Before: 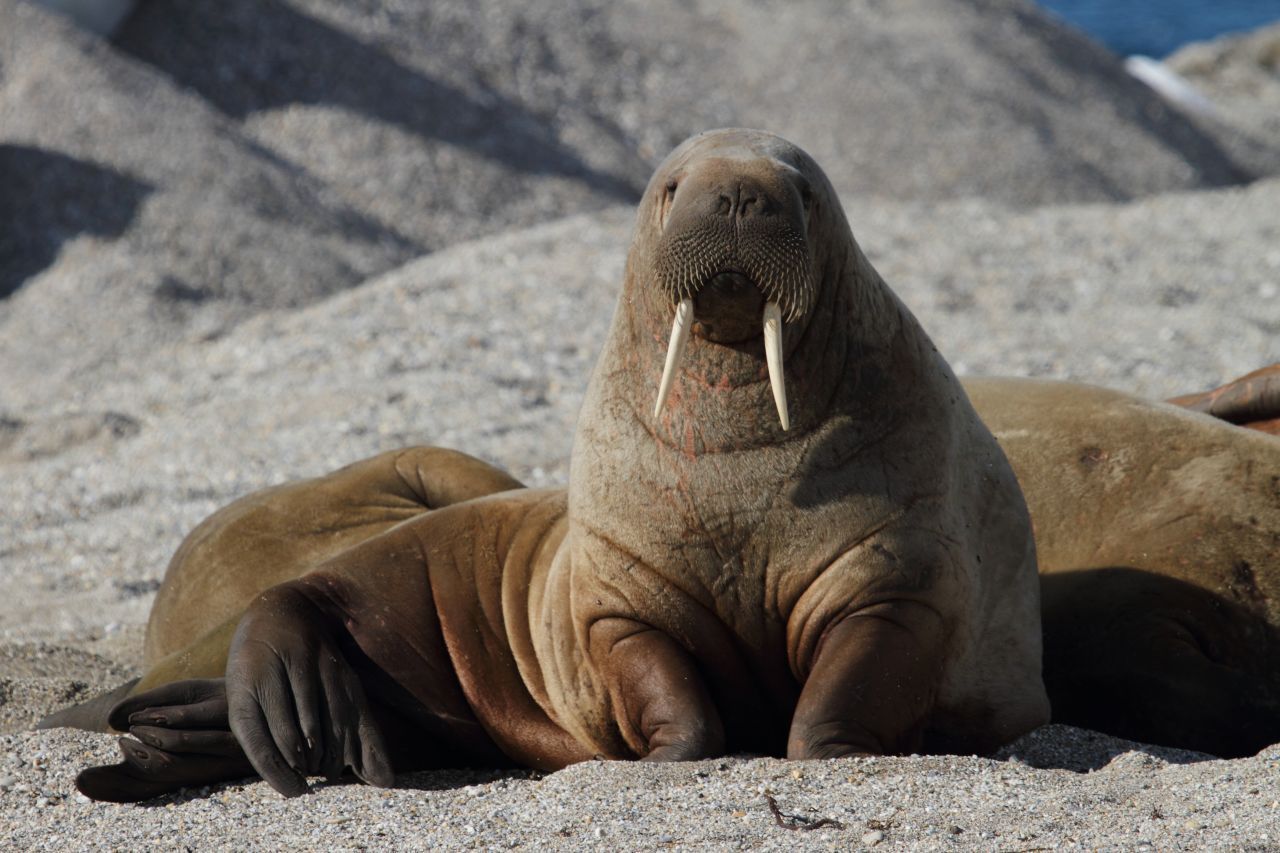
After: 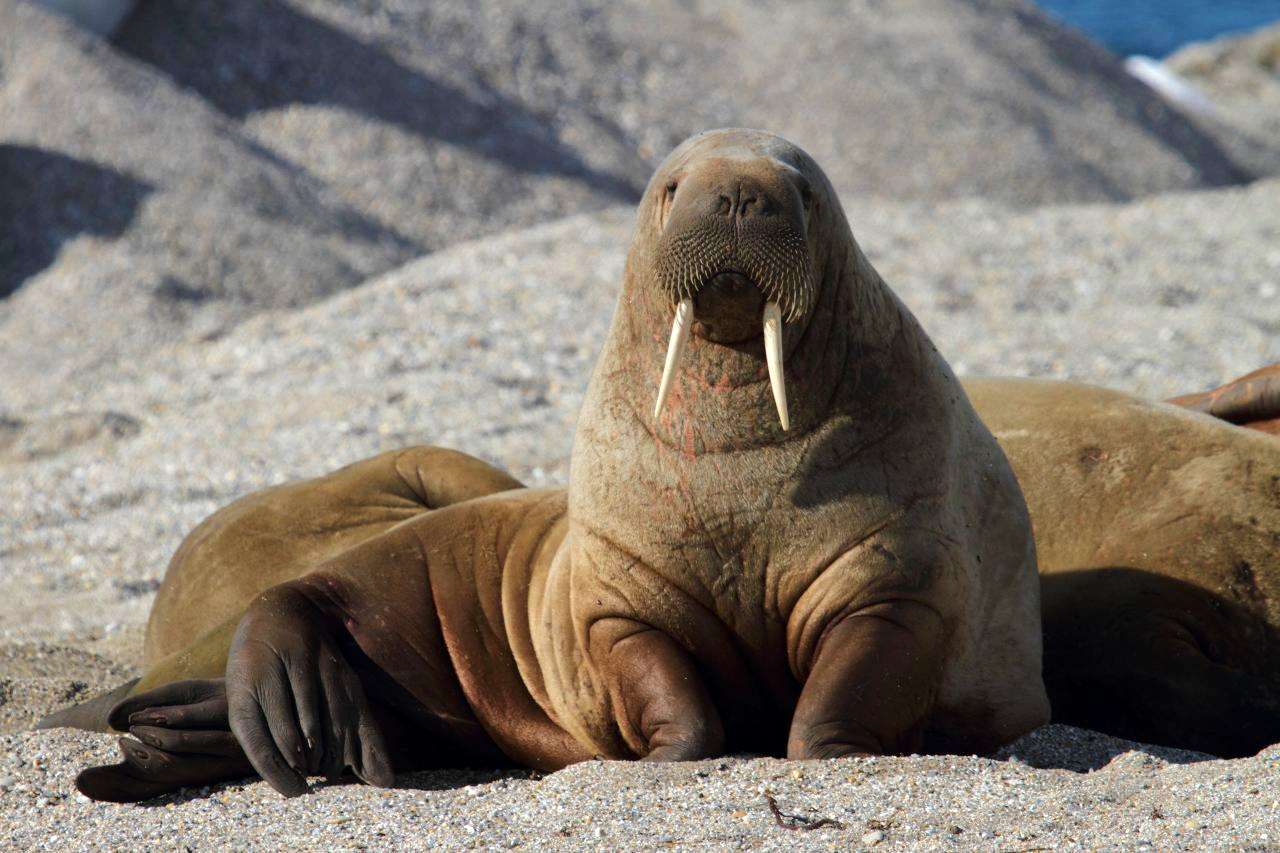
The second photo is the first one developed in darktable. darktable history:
shadows and highlights: shadows -20.5, white point adjustment -1.98, highlights -35.2
exposure: black level correction 0.001, exposure 0.5 EV, compensate exposure bias true, compensate highlight preservation false
velvia: on, module defaults
